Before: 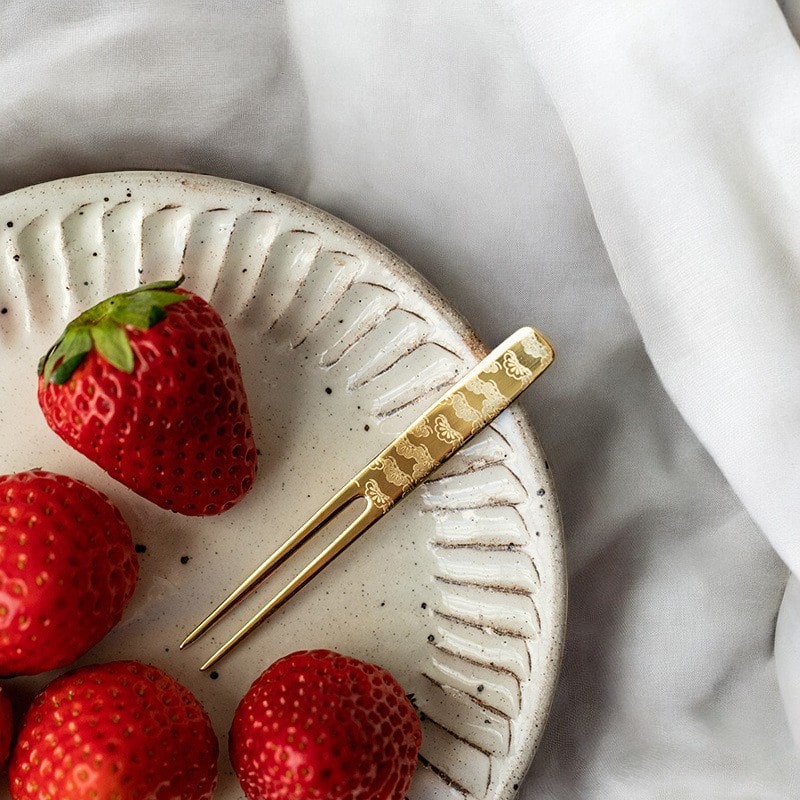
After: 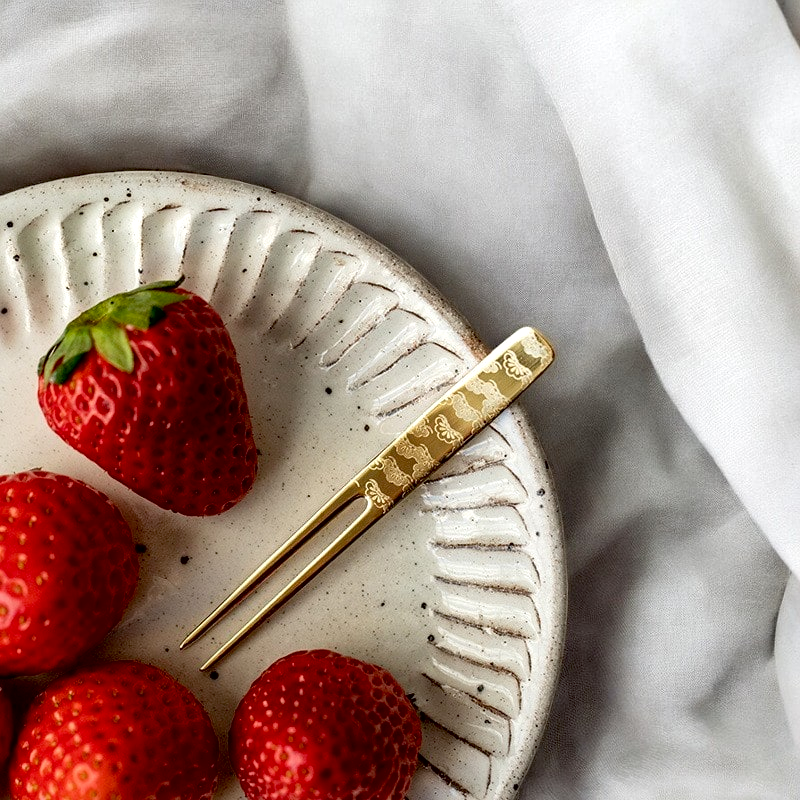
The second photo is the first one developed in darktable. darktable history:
exposure: black level correction 0.012, compensate highlight preservation false
local contrast: mode bilateral grid, contrast 20, coarseness 50, detail 150%, midtone range 0.2
